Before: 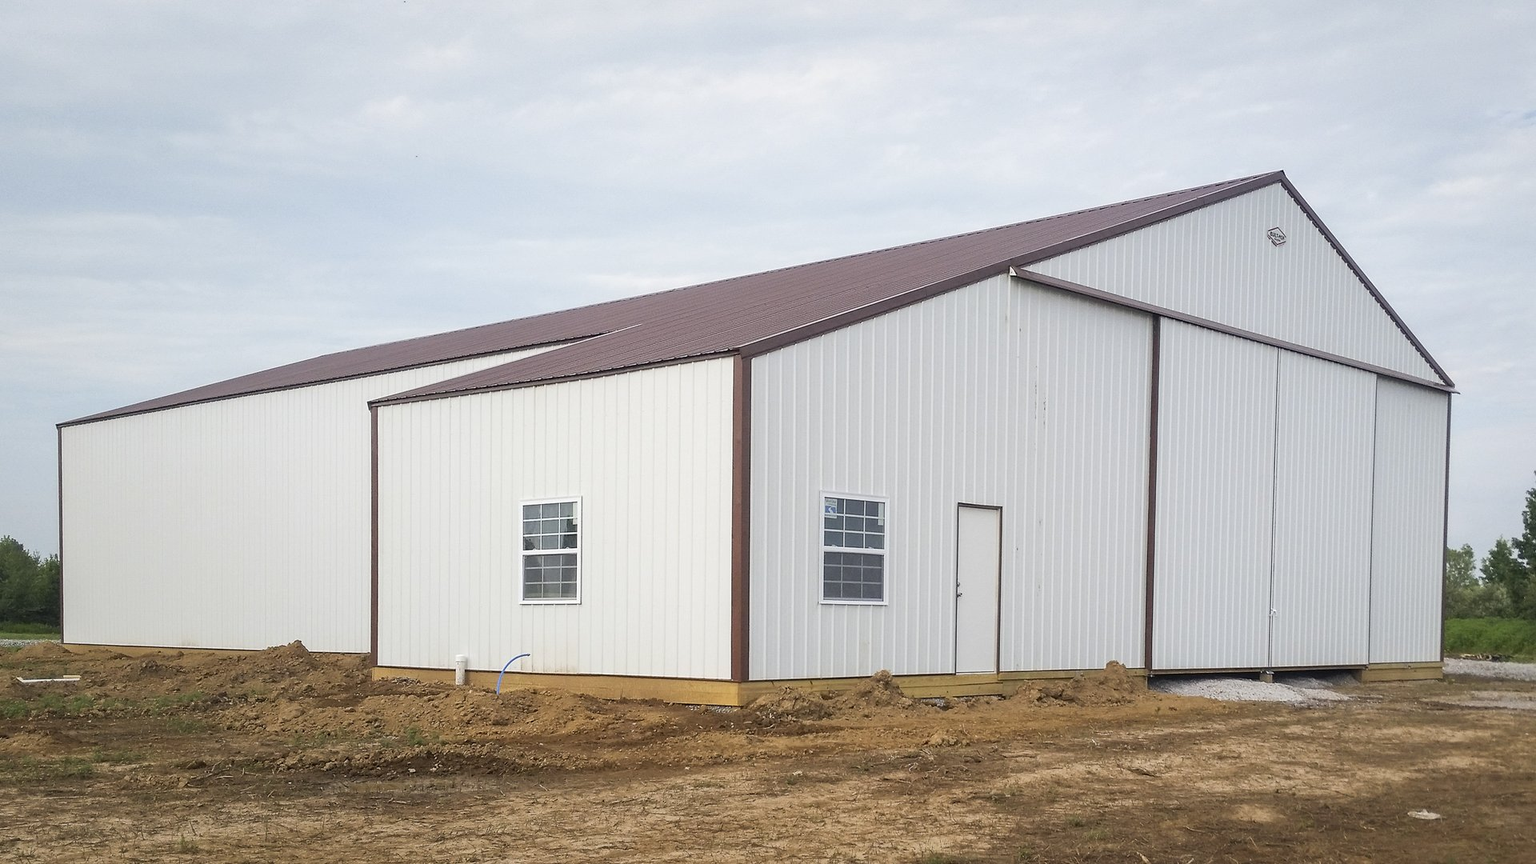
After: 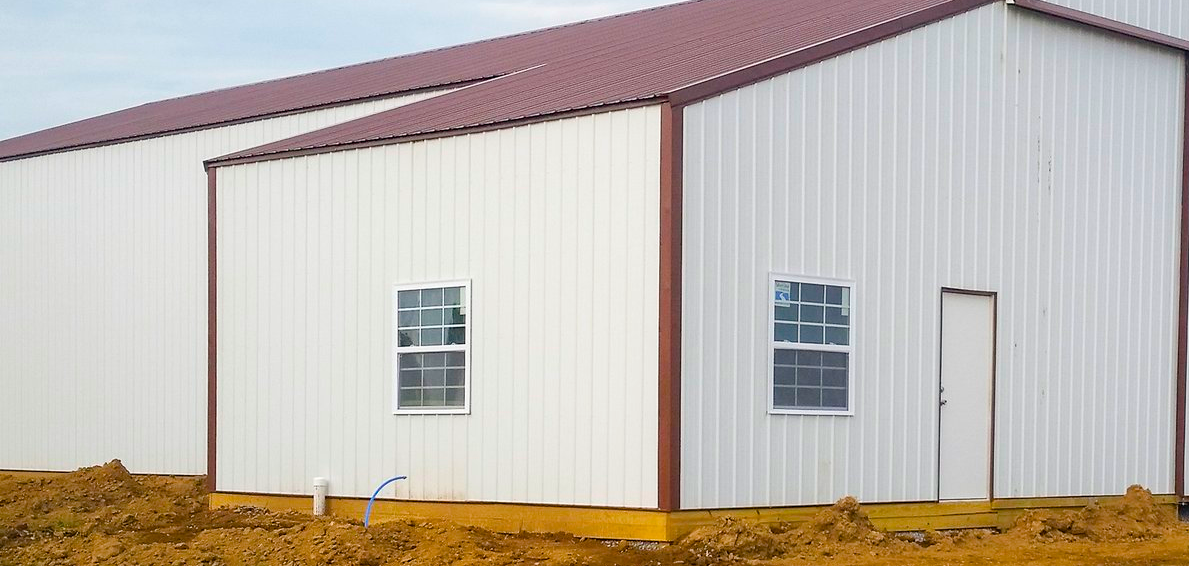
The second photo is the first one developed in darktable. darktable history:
crop: left 13.364%, top 31.621%, right 24.663%, bottom 15.947%
color balance rgb: linear chroma grading › shadows 31.631%, linear chroma grading › global chroma -1.626%, linear chroma grading › mid-tones 4.251%, perceptual saturation grading › global saturation 29.386%, global vibrance 20%
